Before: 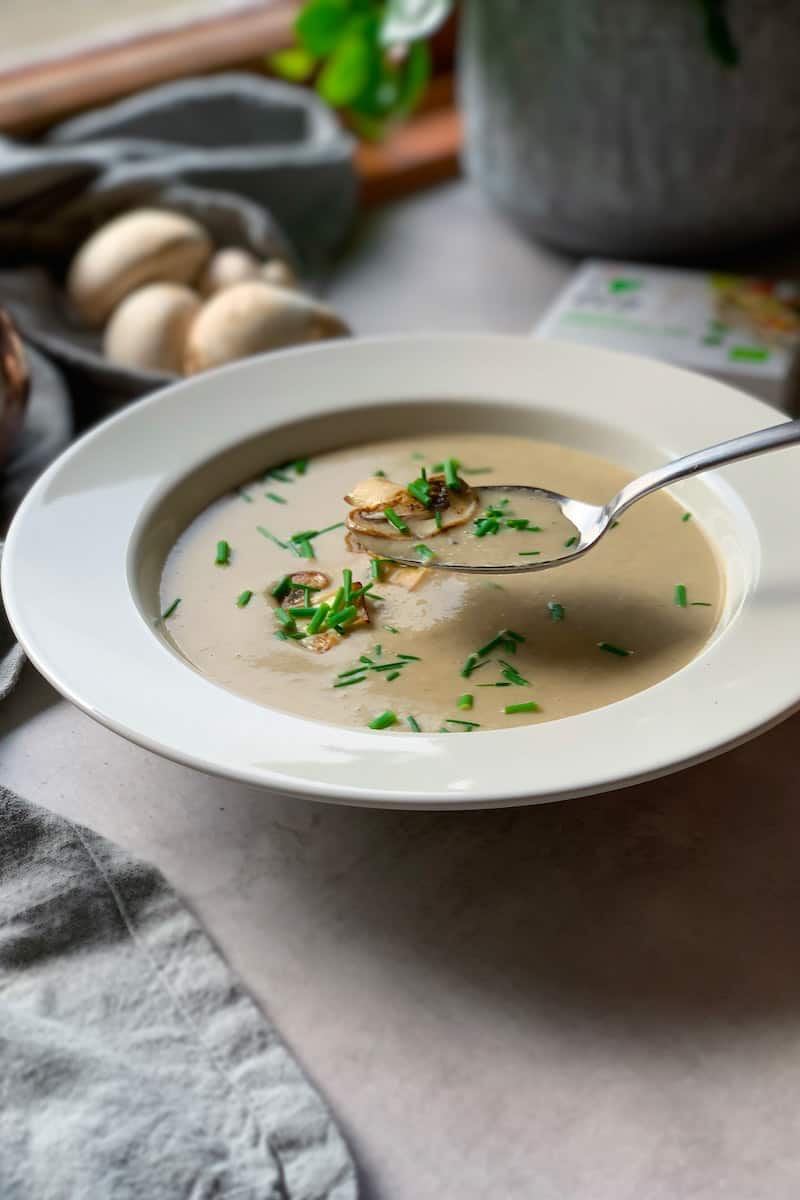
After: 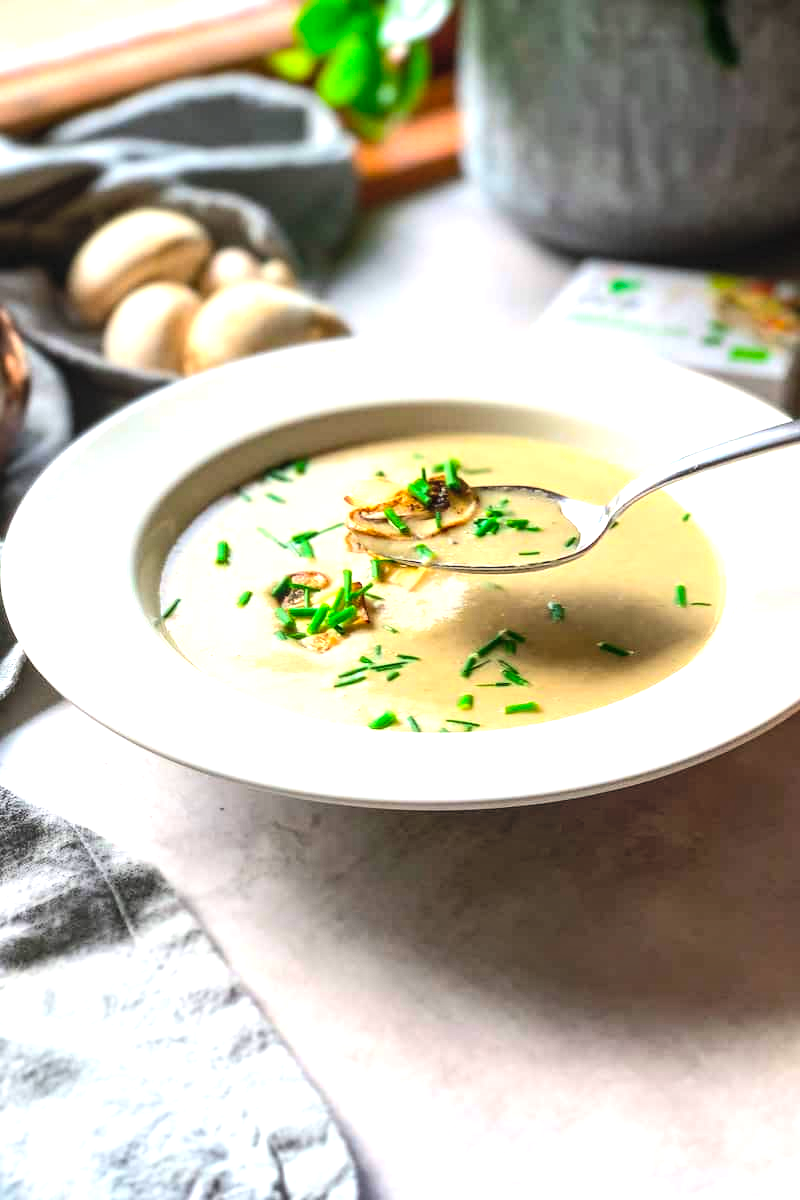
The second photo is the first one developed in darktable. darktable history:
contrast brightness saturation: contrast 0.067, brightness 0.174, saturation 0.398
local contrast: on, module defaults
exposure: black level correction 0, exposure 0.695 EV, compensate highlight preservation false
tone equalizer: -8 EV -0.729 EV, -7 EV -0.676 EV, -6 EV -0.613 EV, -5 EV -0.389 EV, -3 EV 0.401 EV, -2 EV 0.6 EV, -1 EV 0.692 EV, +0 EV 0.722 EV, edges refinement/feathering 500, mask exposure compensation -1.57 EV, preserve details no
